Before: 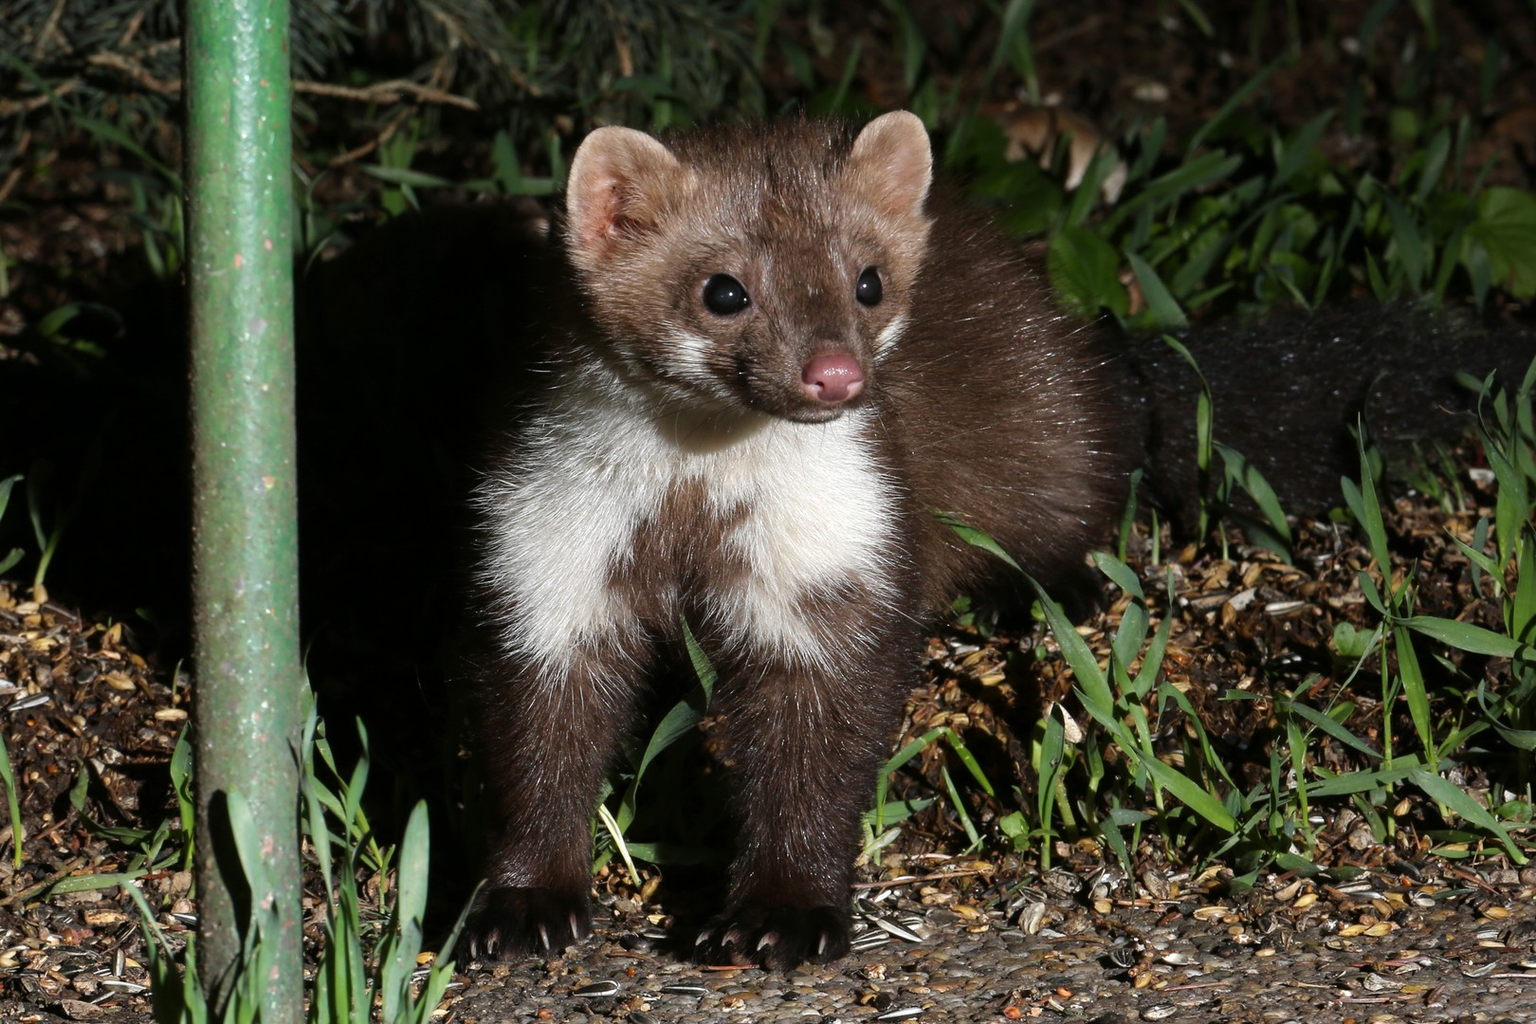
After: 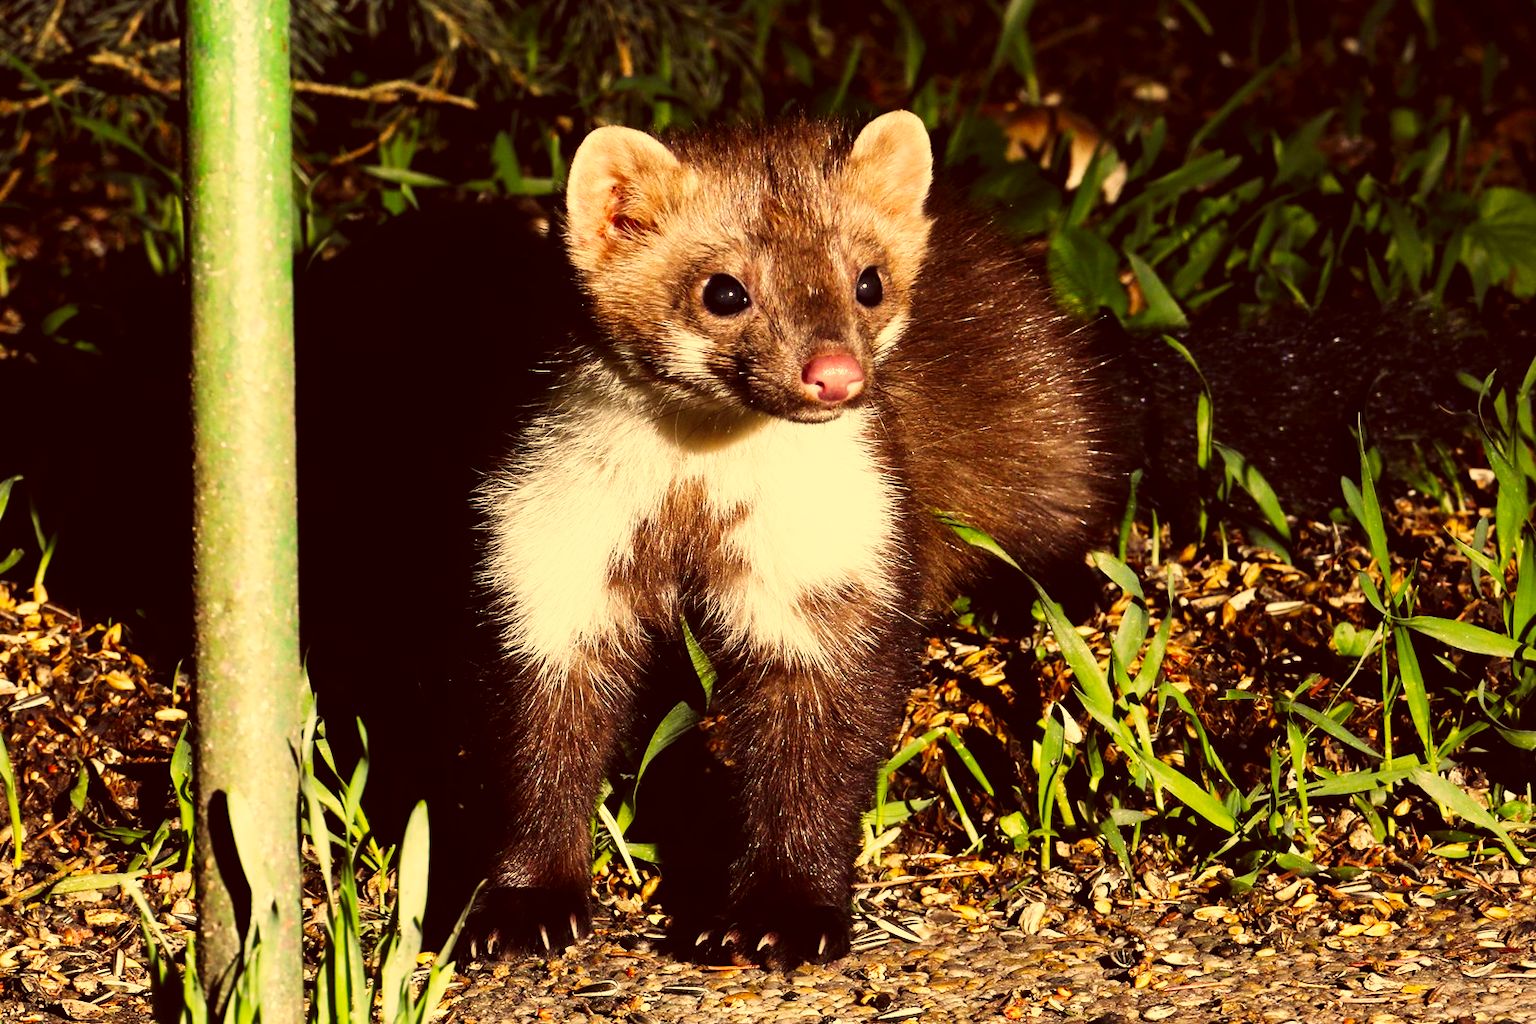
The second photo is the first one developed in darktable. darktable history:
base curve: curves: ch0 [(0, 0) (0.007, 0.004) (0.027, 0.03) (0.046, 0.07) (0.207, 0.54) (0.442, 0.872) (0.673, 0.972) (1, 1)], preserve colors none
color correction: highlights a* 10.14, highlights b* 38.67, shadows a* 14.07, shadows b* 3.31
